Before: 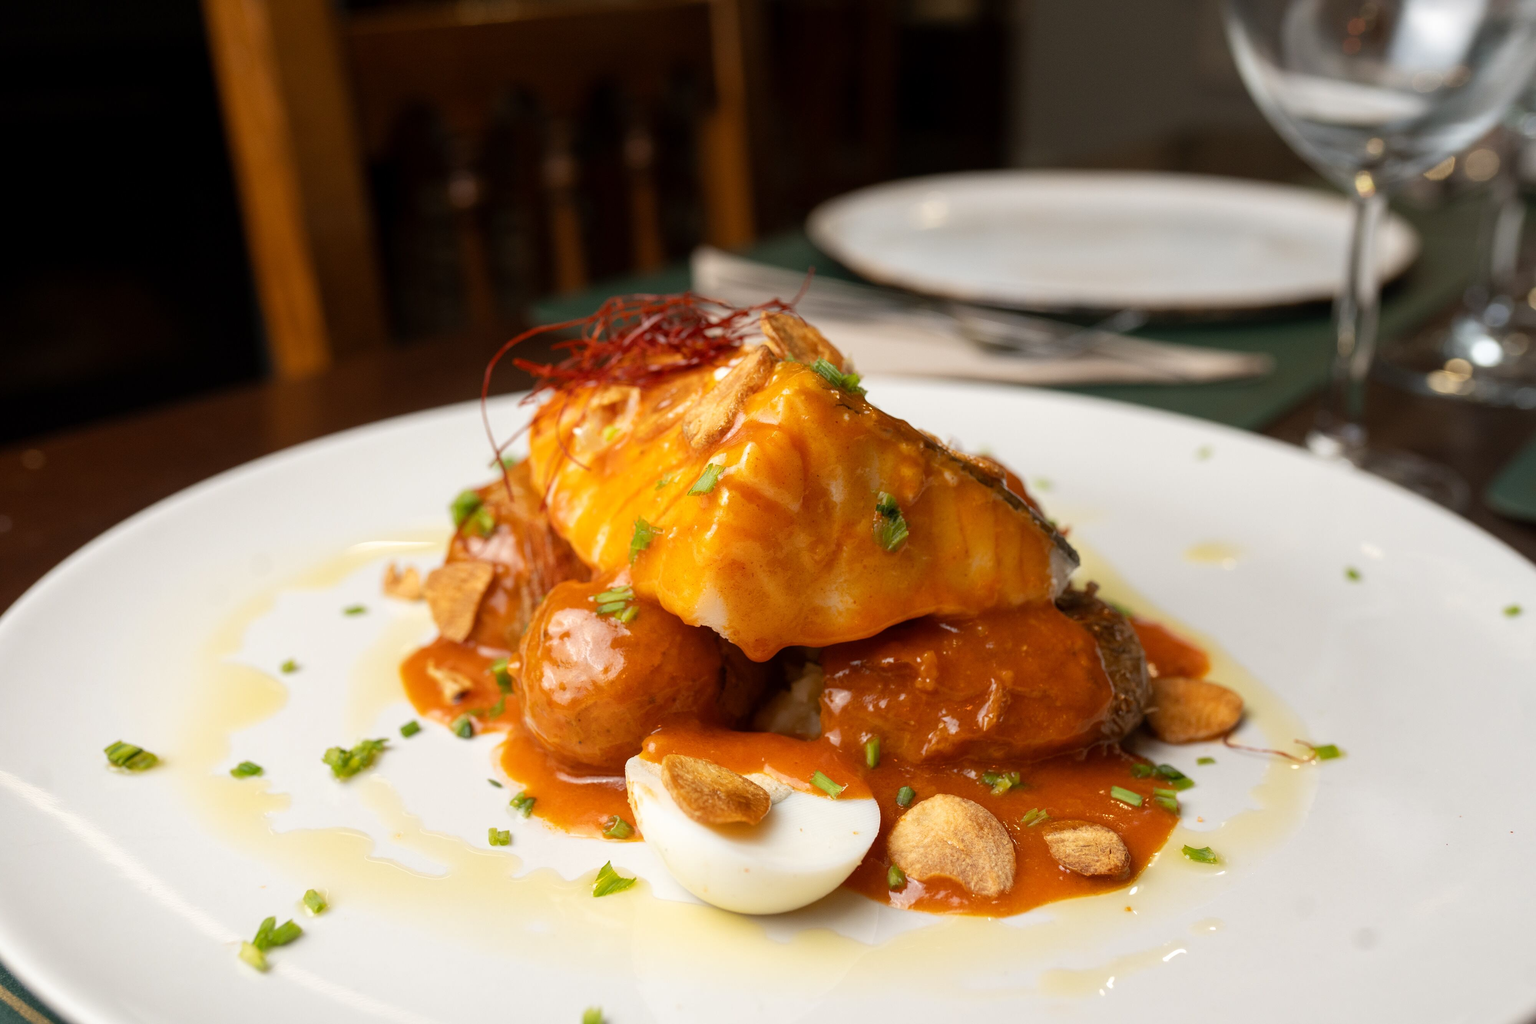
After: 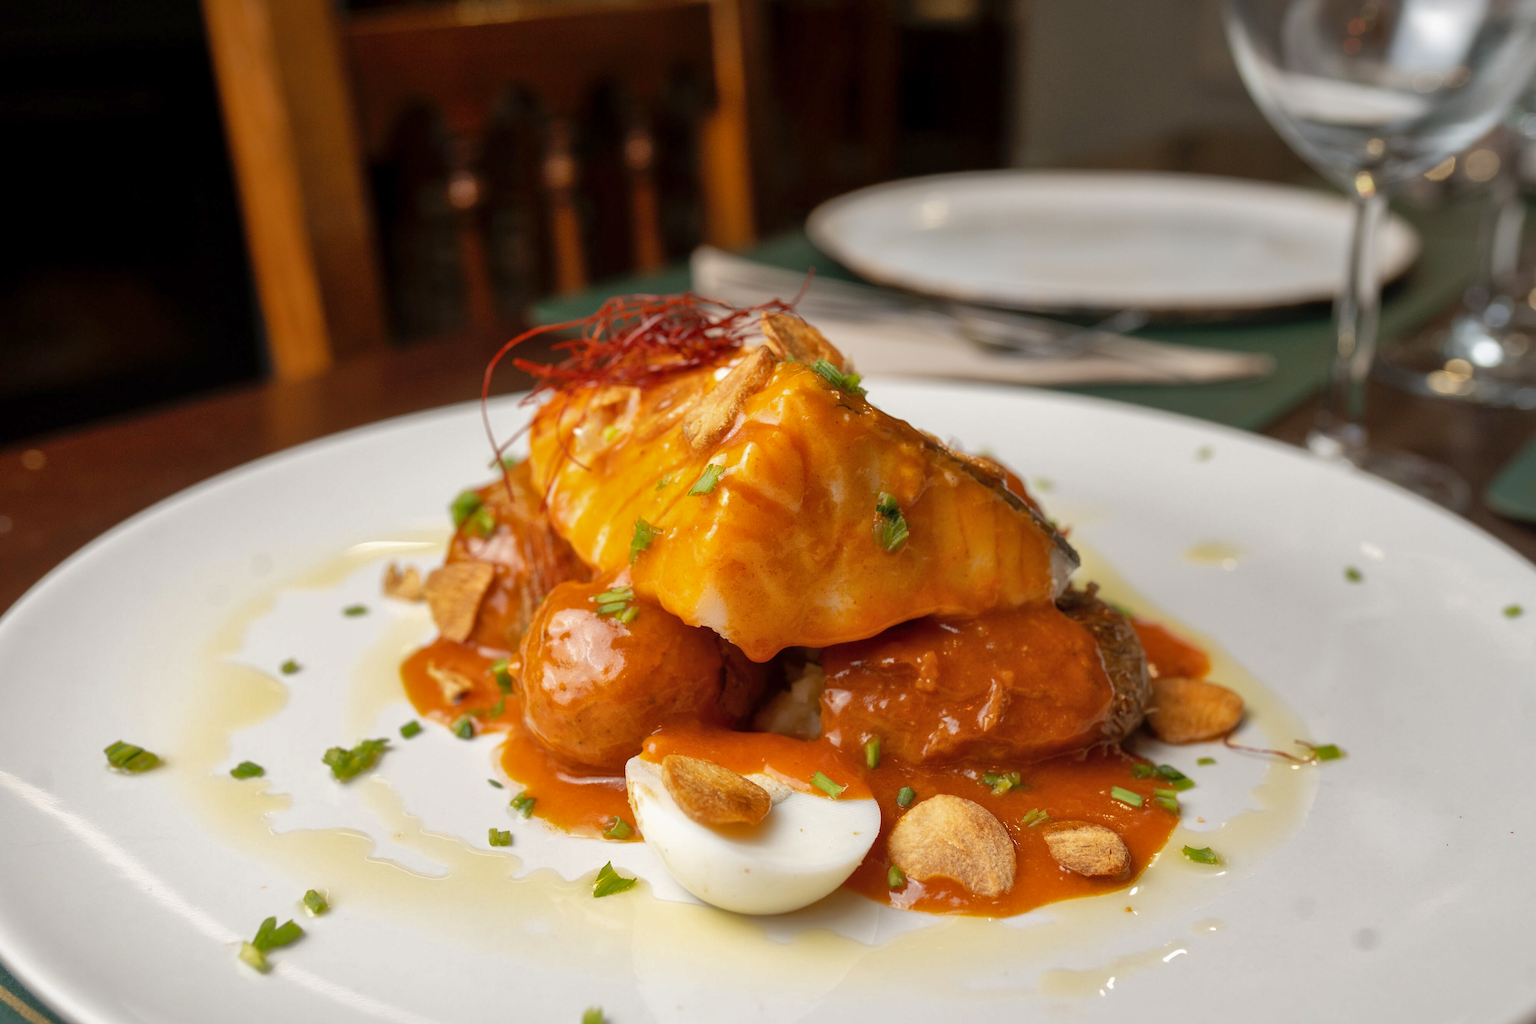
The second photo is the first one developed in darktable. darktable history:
exposure: exposure -0.011 EV, compensate highlight preservation false
shadows and highlights: highlights color adjustment 0.147%
